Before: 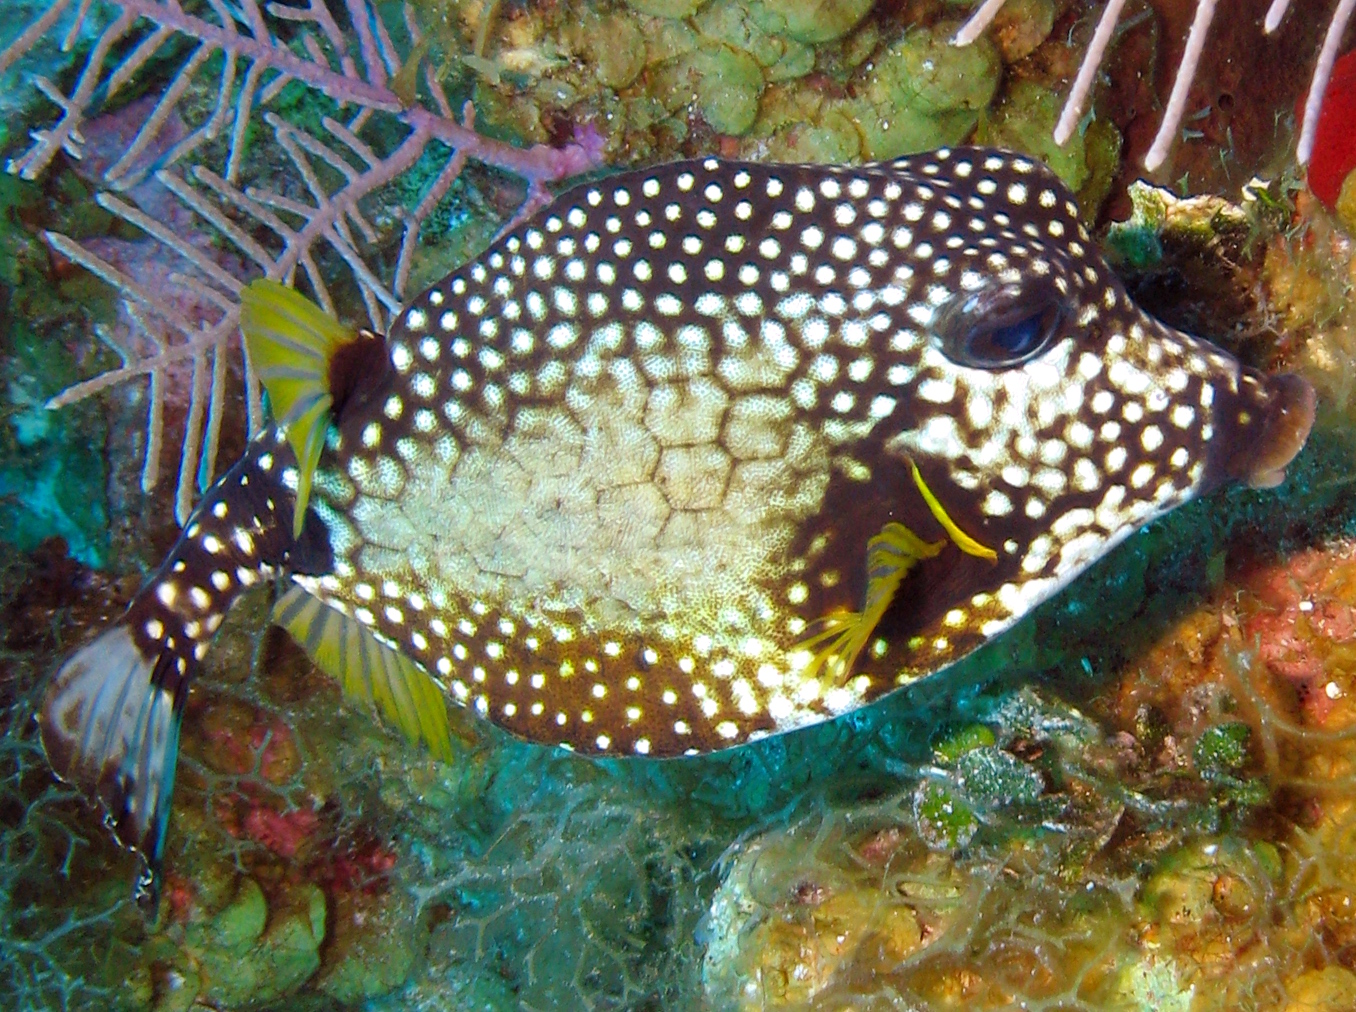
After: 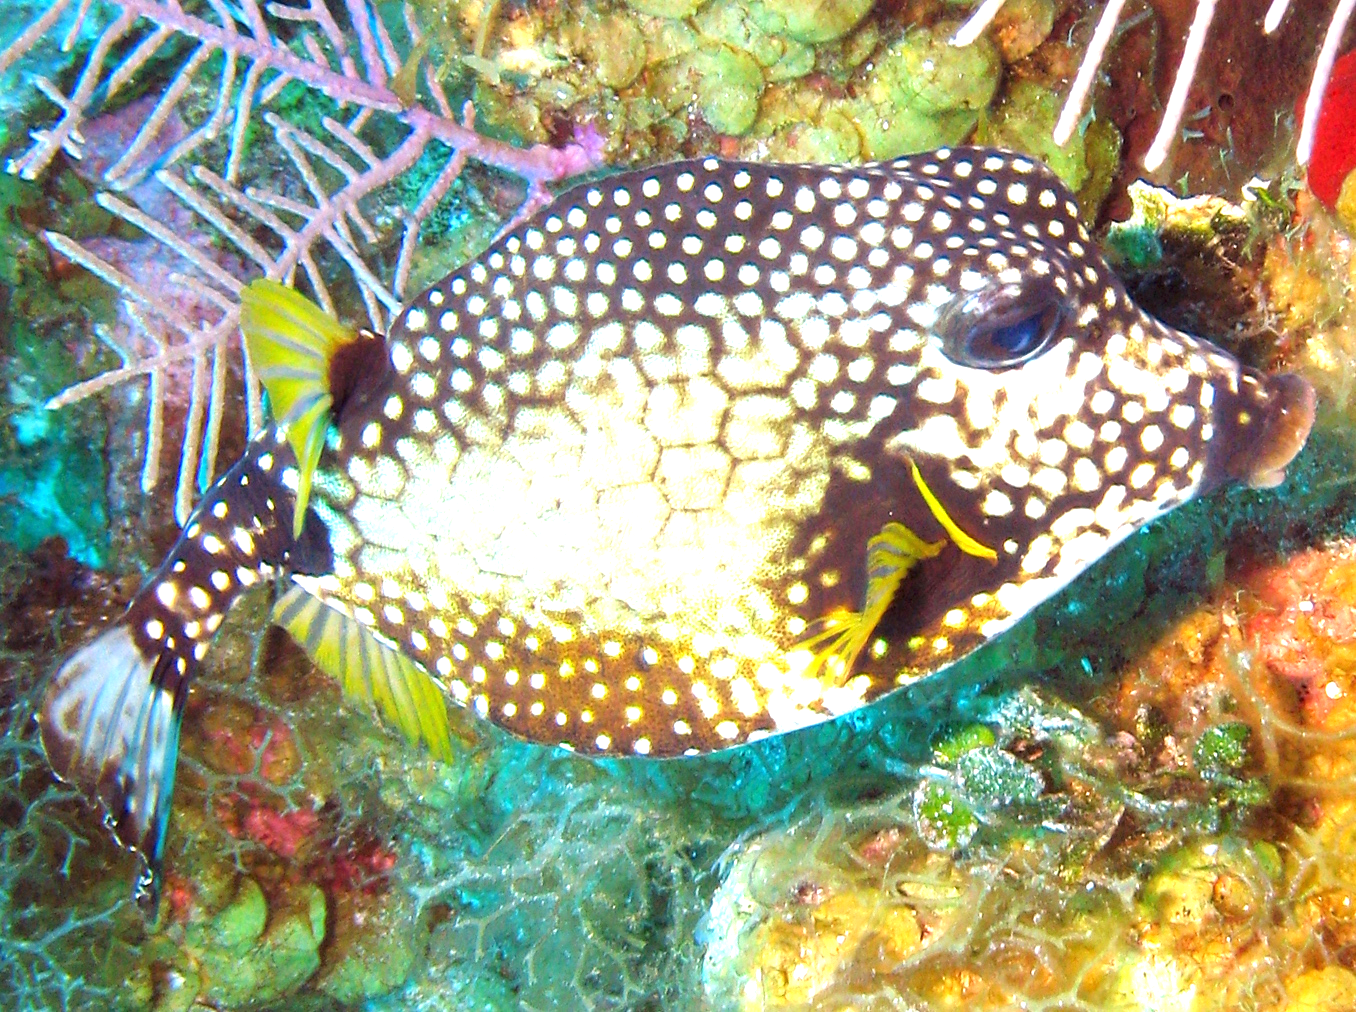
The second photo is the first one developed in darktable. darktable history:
exposure: black level correction 0, exposure 1.381 EV, compensate highlight preservation false
